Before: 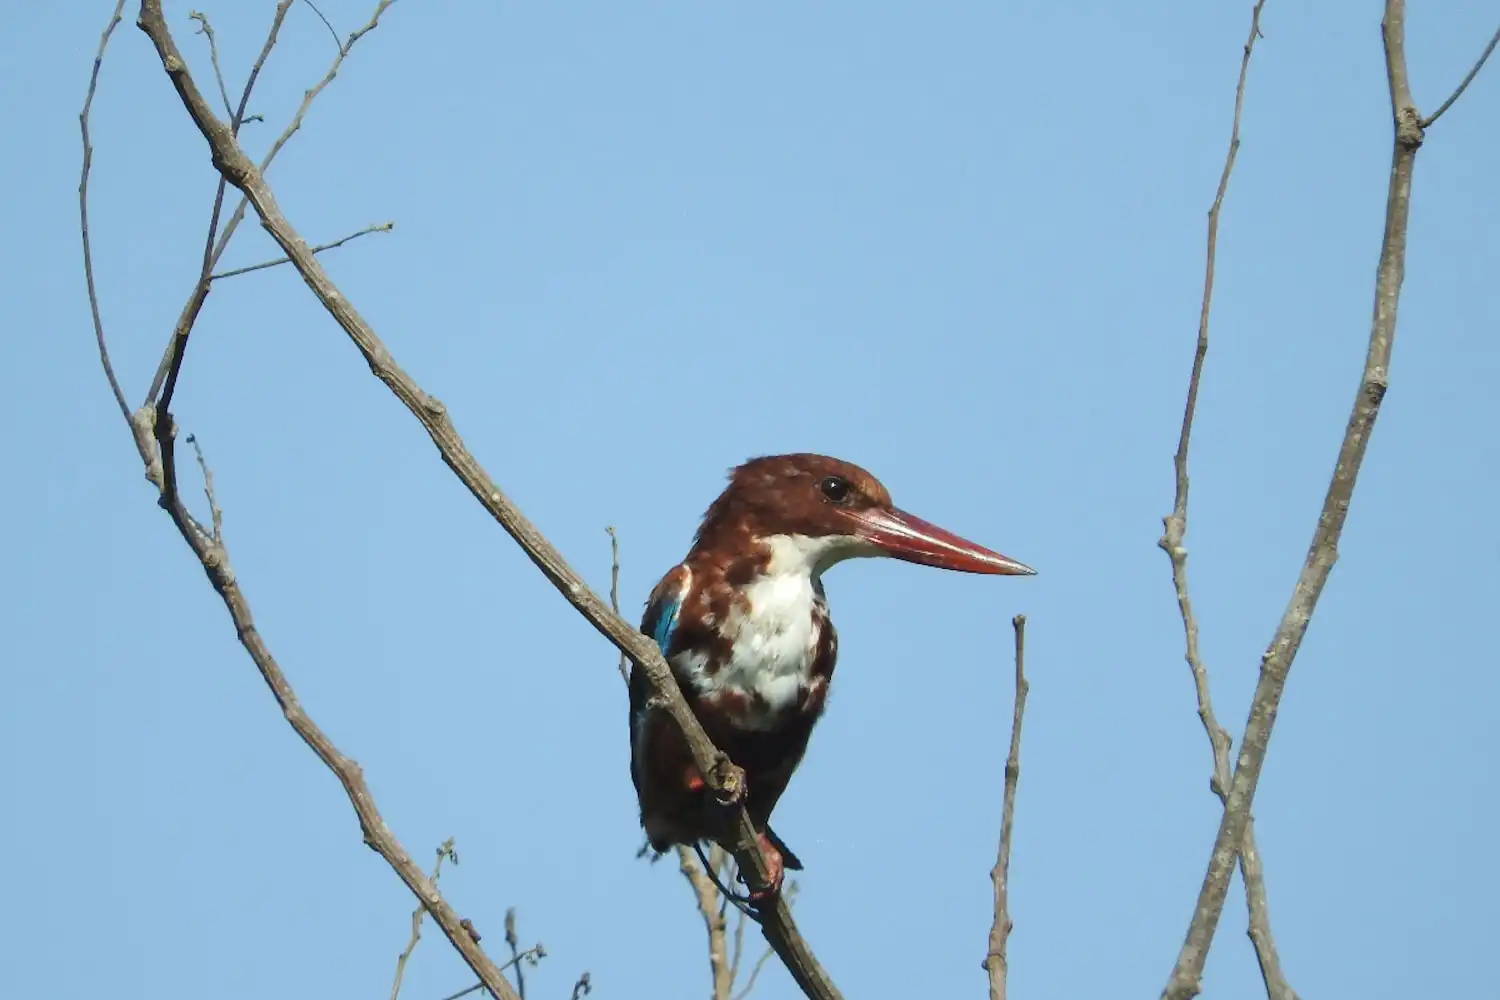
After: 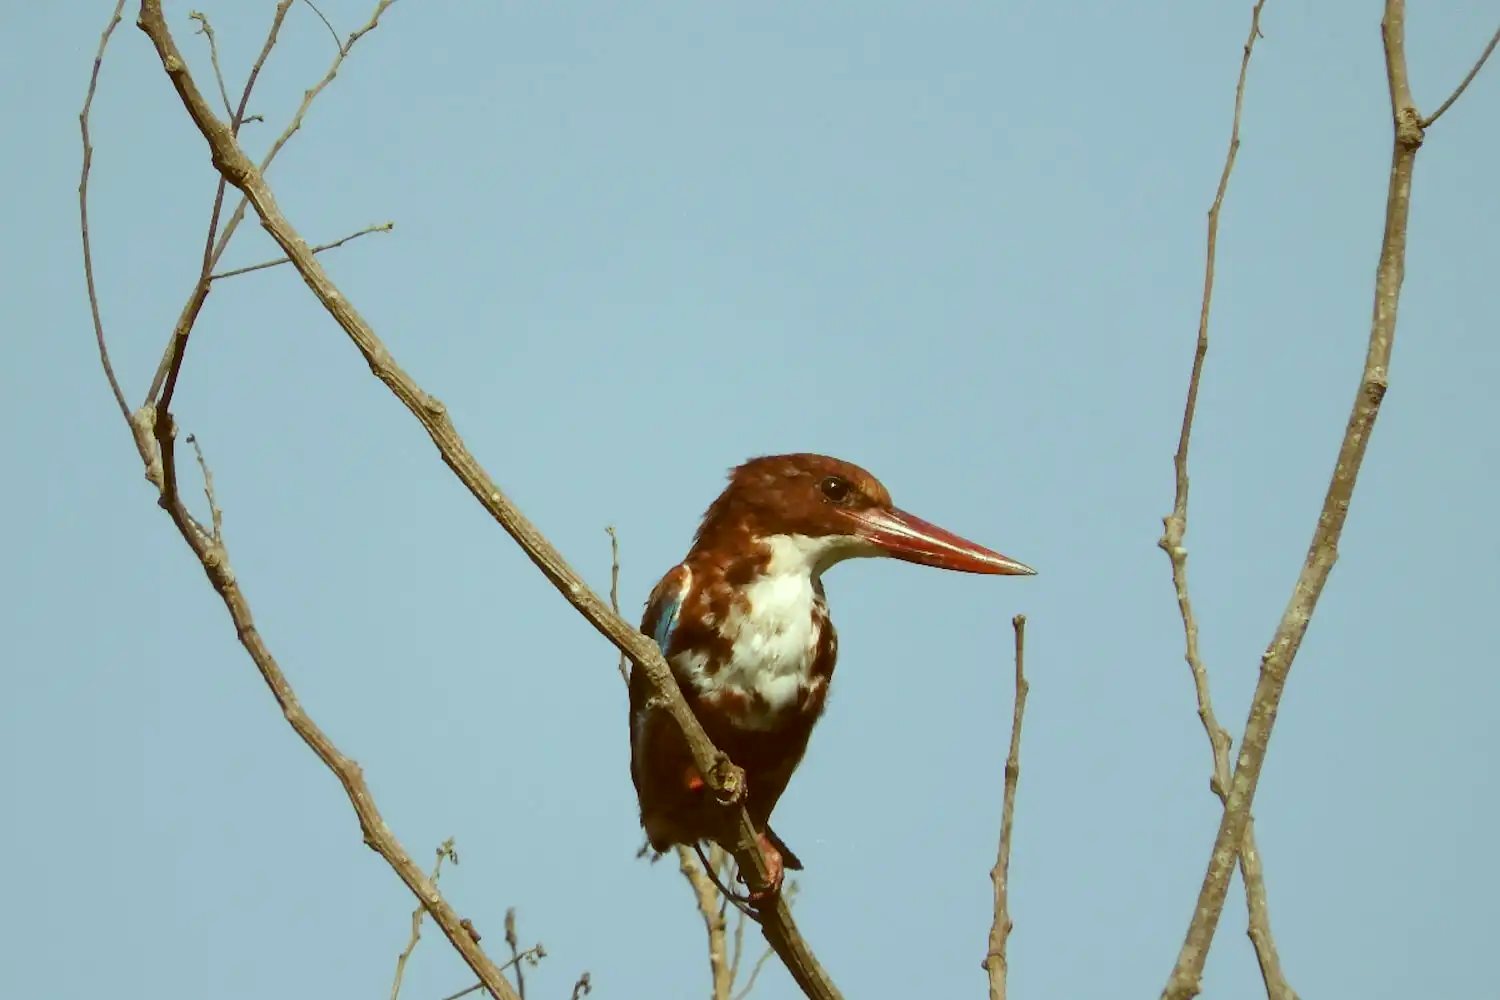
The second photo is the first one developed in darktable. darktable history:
color correction: highlights a* -6.04, highlights b* 9.62, shadows a* 10.69, shadows b* 23.67
